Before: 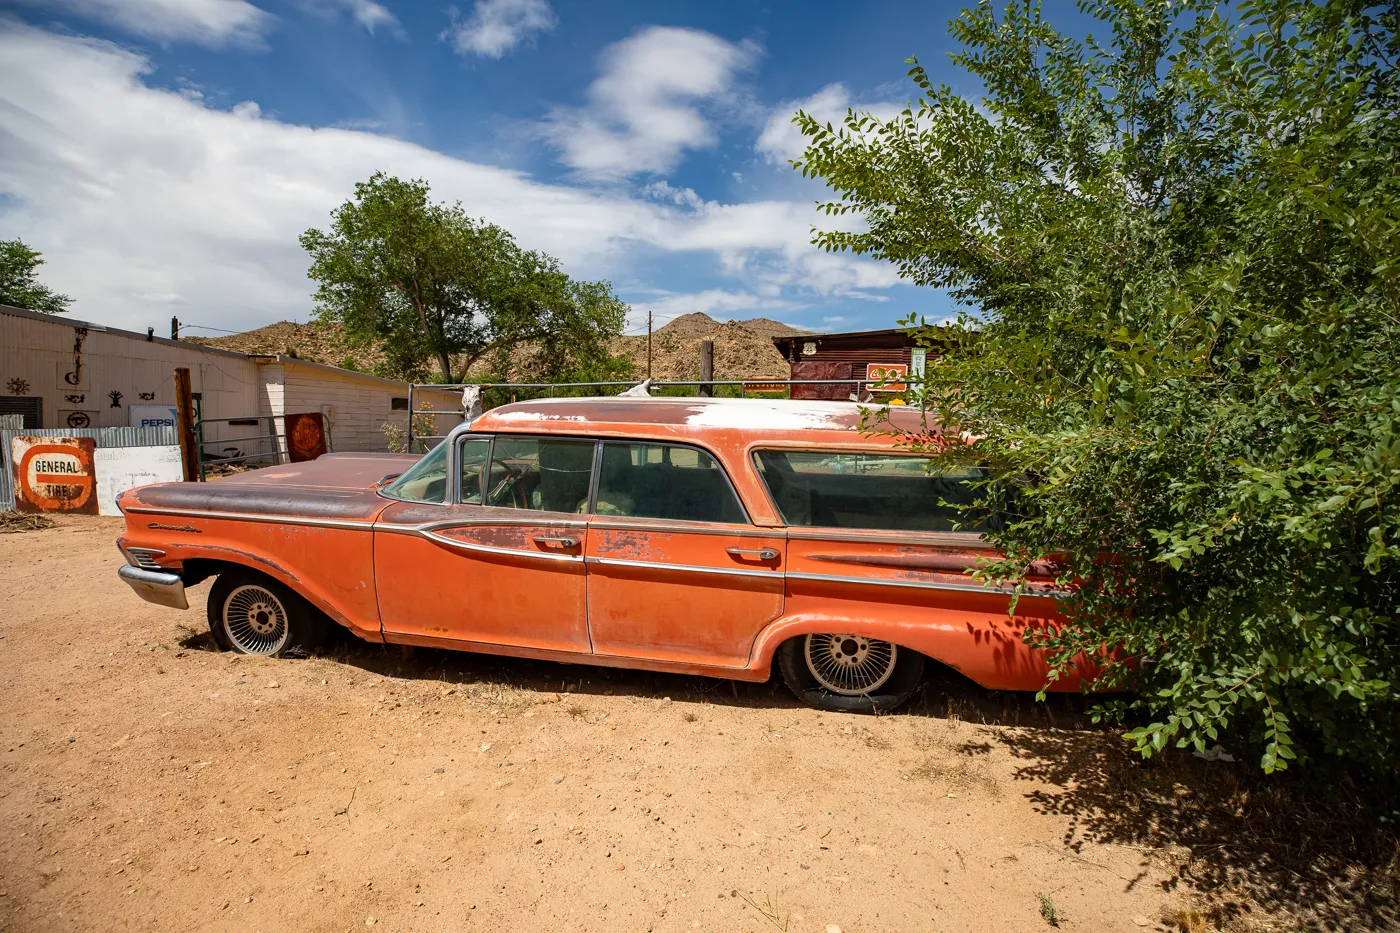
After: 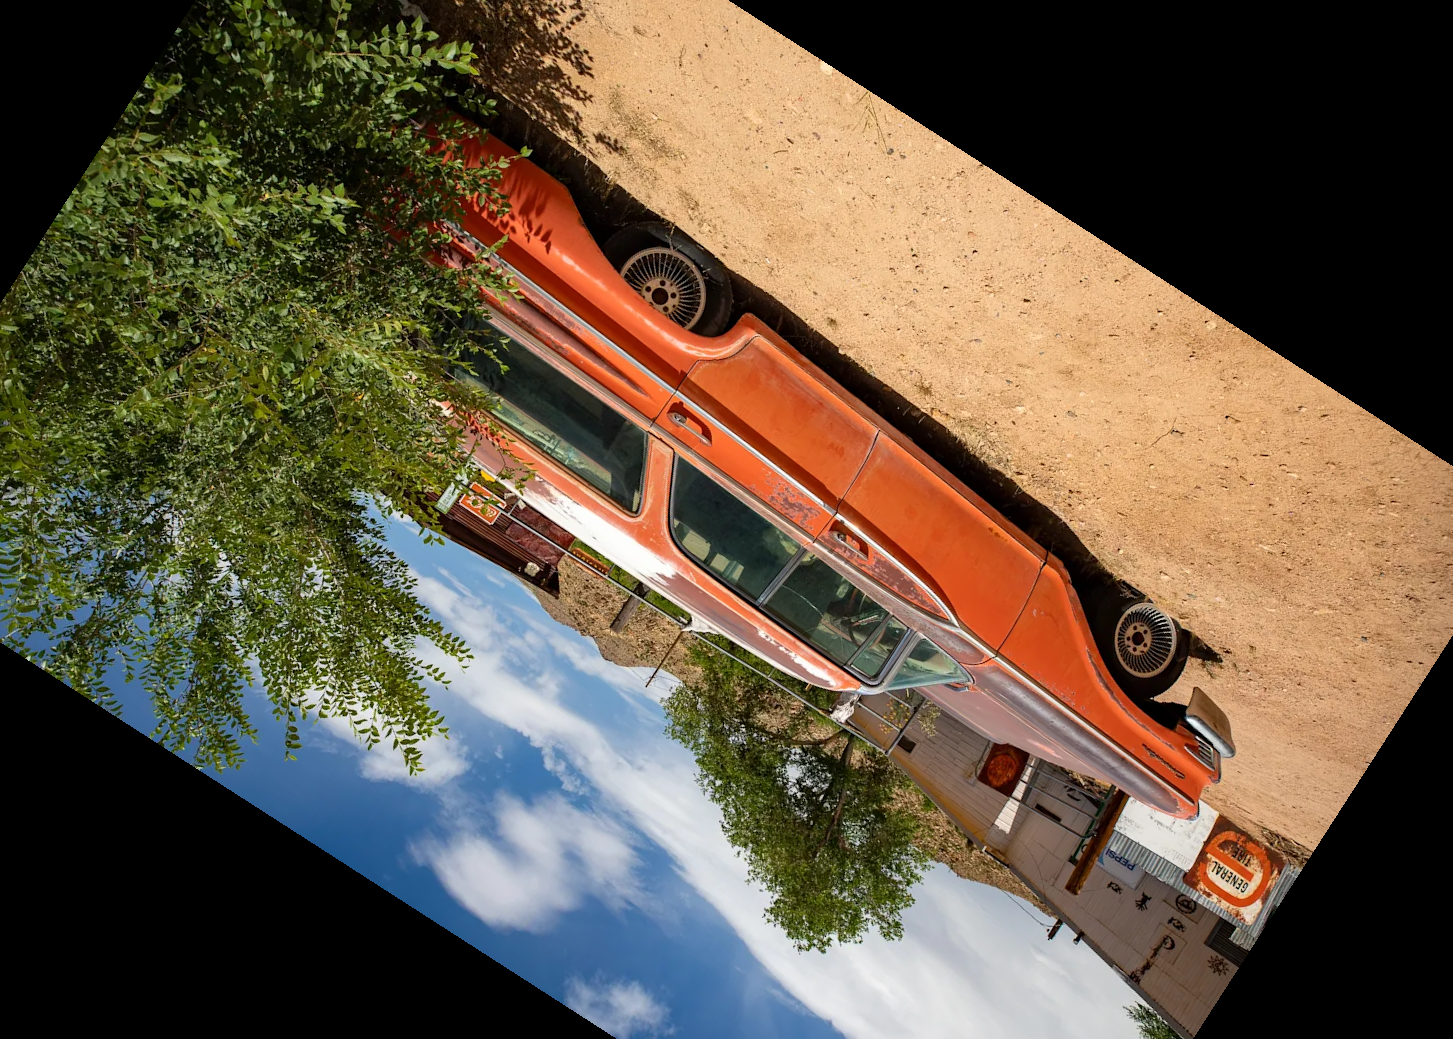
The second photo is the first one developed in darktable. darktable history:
crop and rotate: angle 147.25°, left 9.104%, top 15.665%, right 4.484%, bottom 16.918%
